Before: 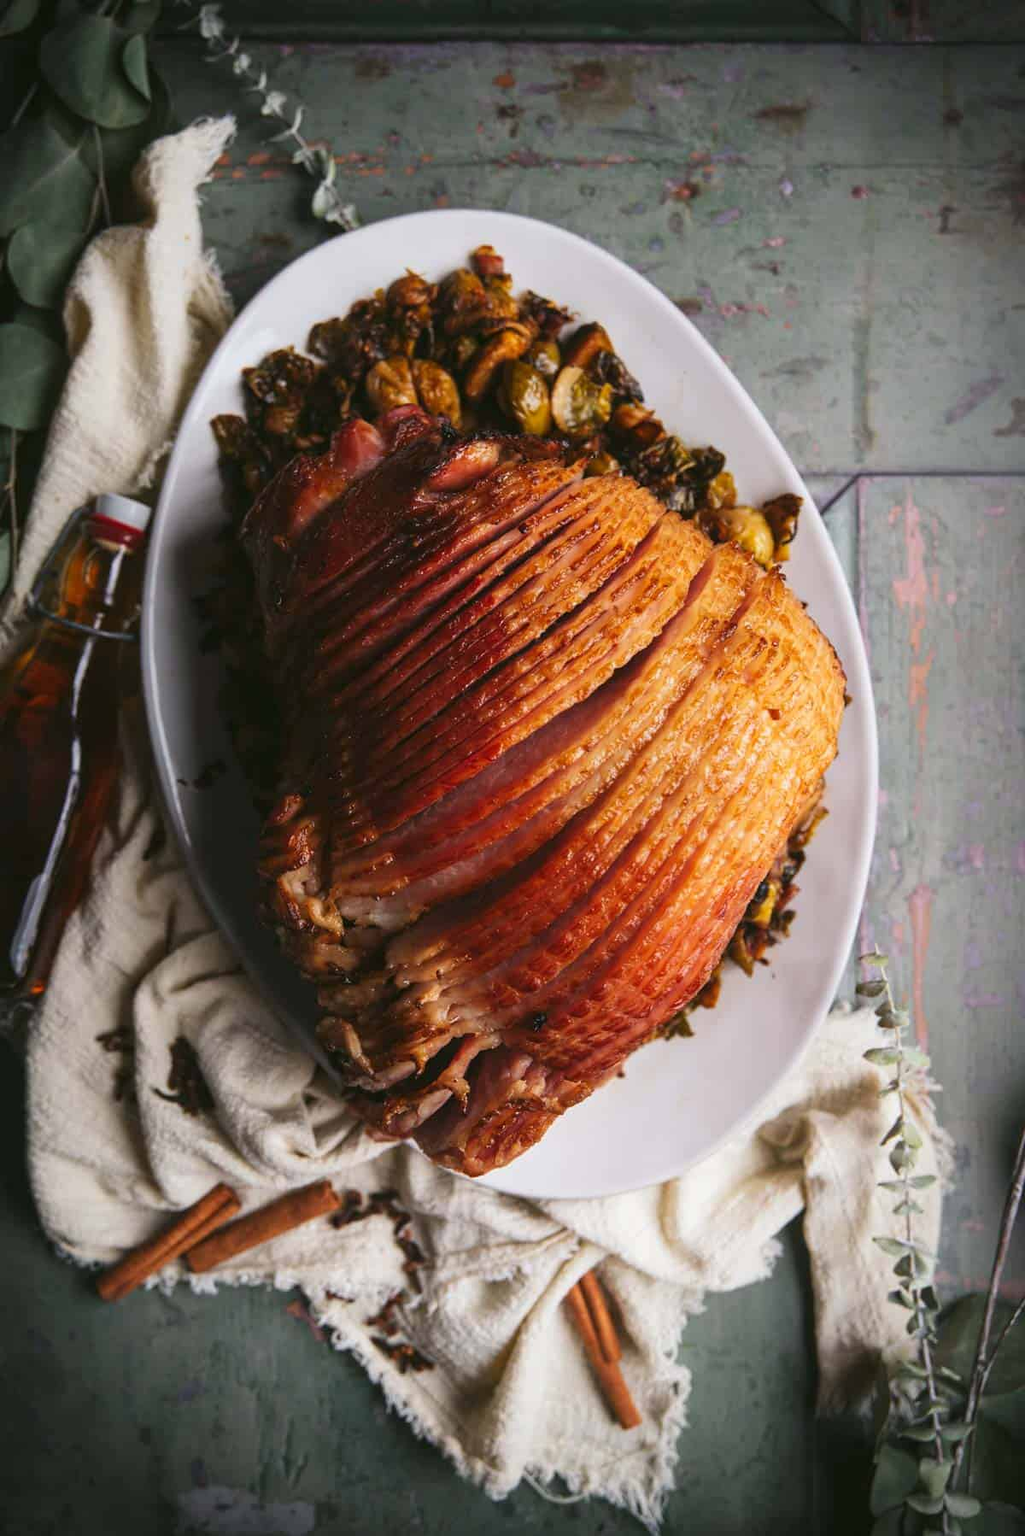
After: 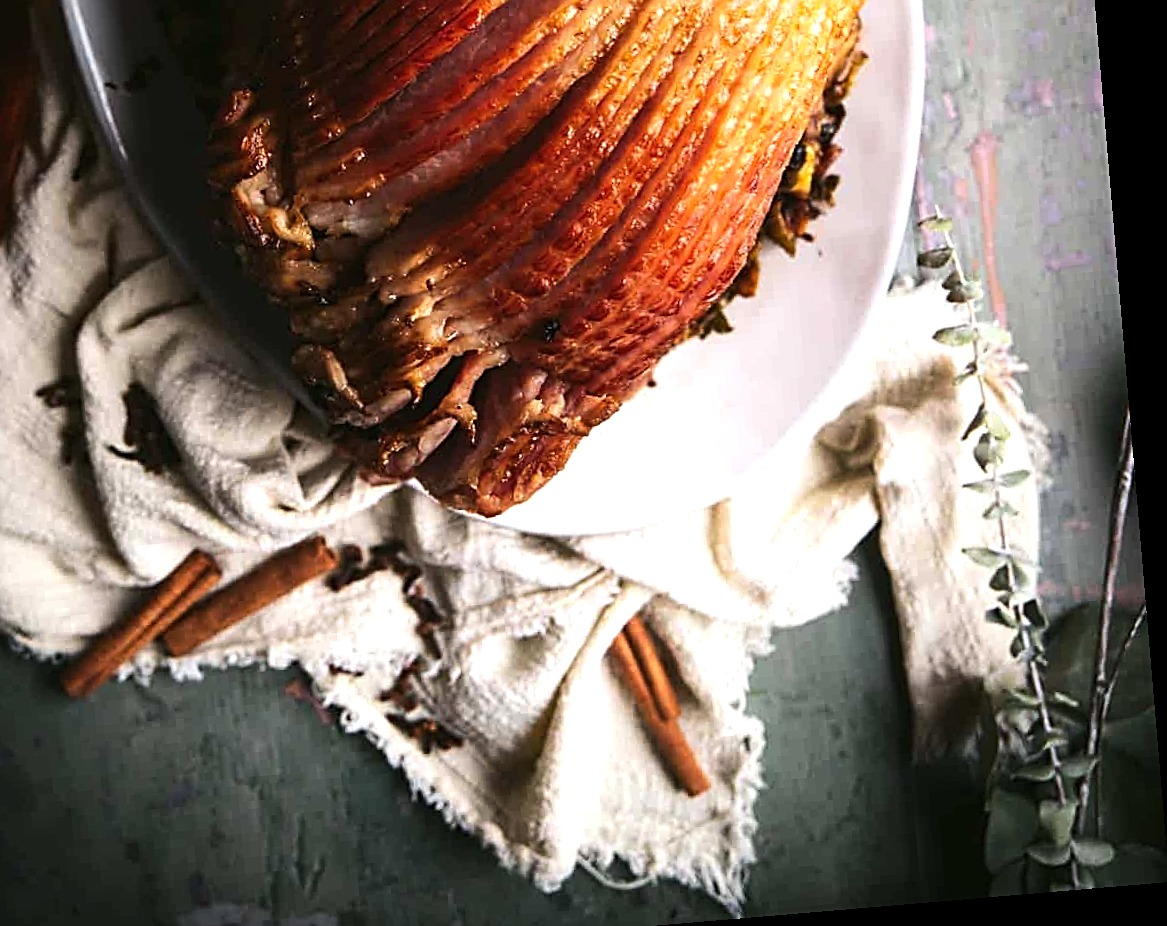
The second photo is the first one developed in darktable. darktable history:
rotate and perspective: rotation -4.86°, automatic cropping off
sharpen: radius 2.543, amount 0.636
tone equalizer: -8 EV -0.75 EV, -7 EV -0.7 EV, -6 EV -0.6 EV, -5 EV -0.4 EV, -3 EV 0.4 EV, -2 EV 0.6 EV, -1 EV 0.7 EV, +0 EV 0.75 EV, edges refinement/feathering 500, mask exposure compensation -1.57 EV, preserve details no
crop and rotate: left 13.306%, top 48.129%, bottom 2.928%
